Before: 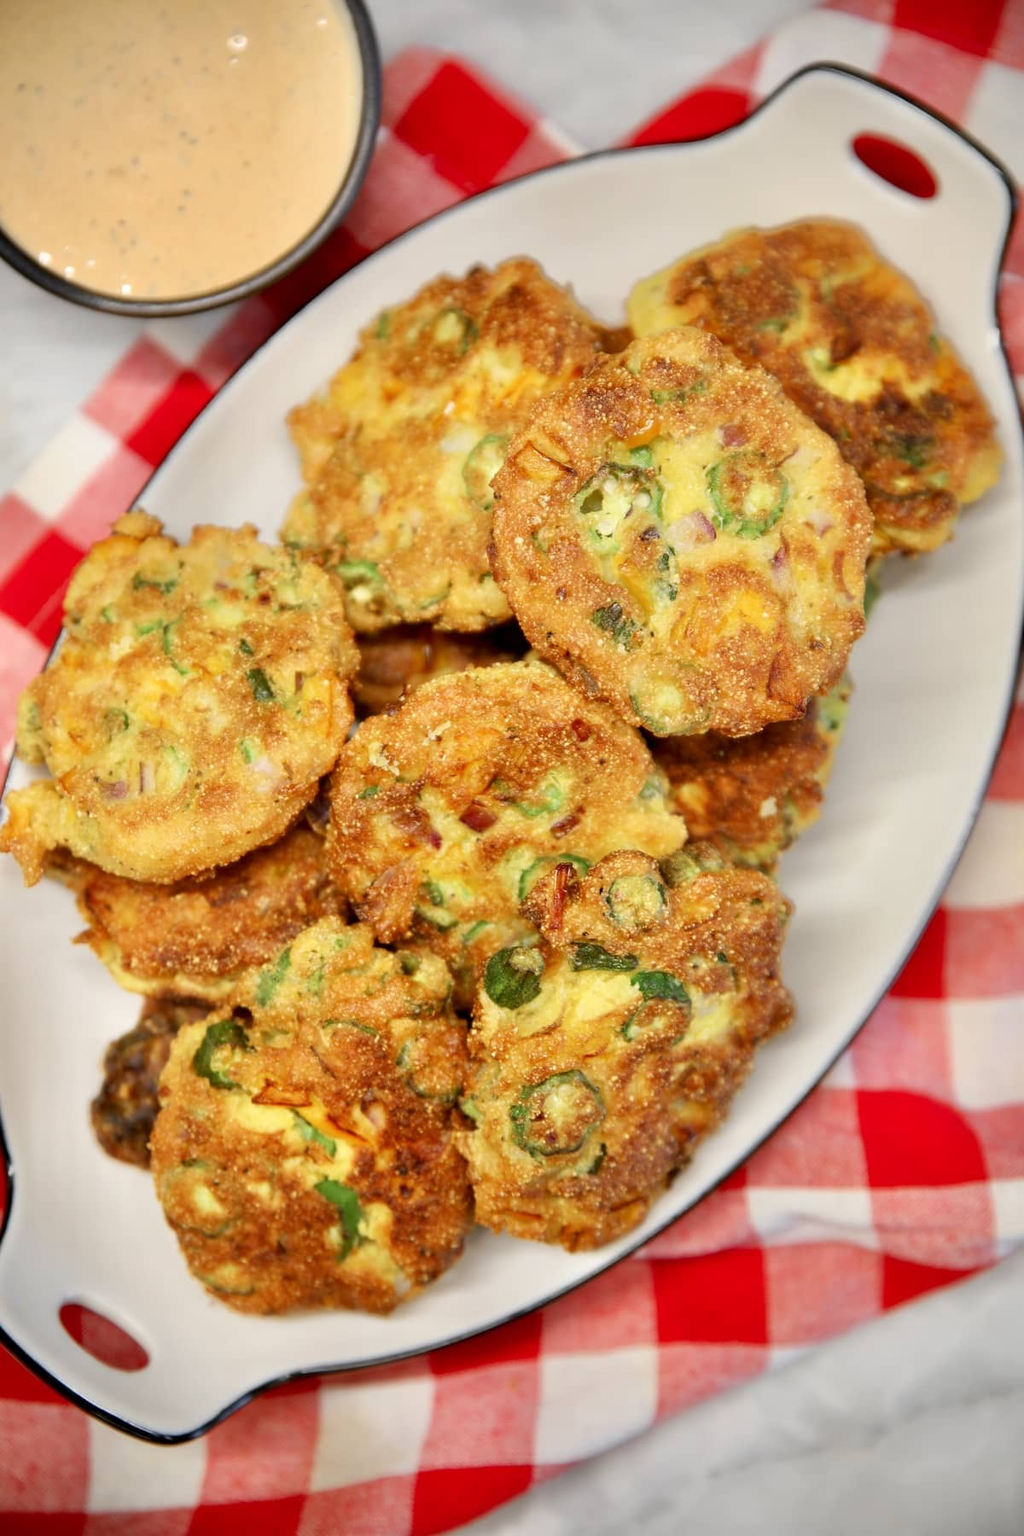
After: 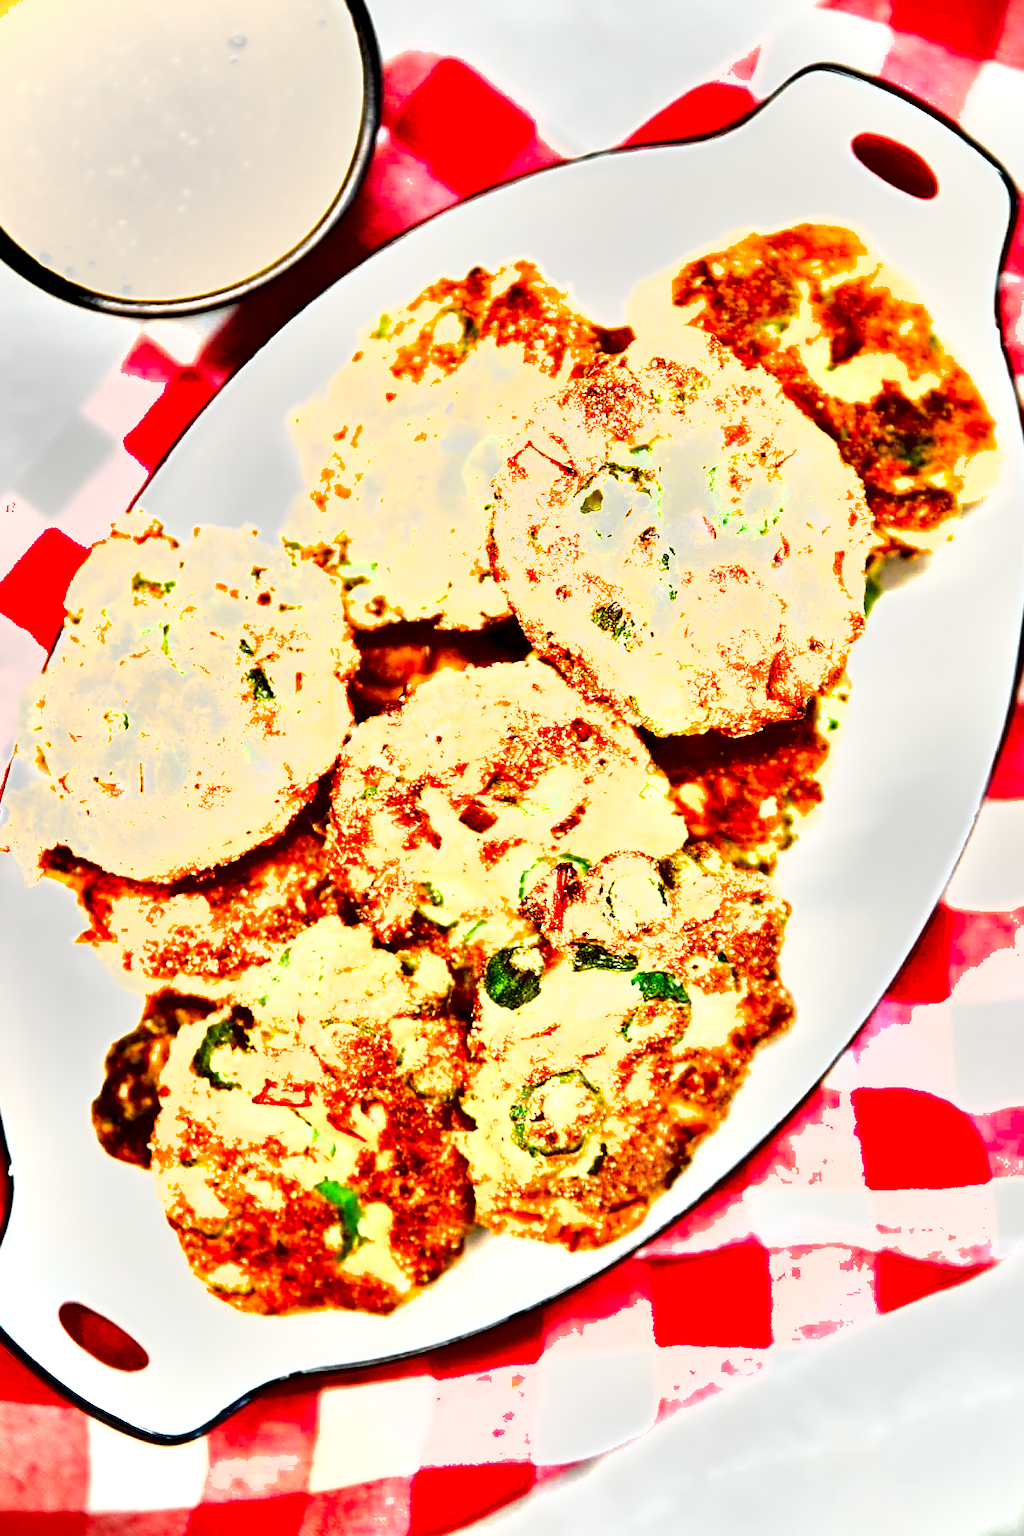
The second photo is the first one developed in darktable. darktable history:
color calibration: illuminant Planckian (black body), x 0.351, y 0.352, temperature 4794.27 K
sharpen: amount 0.2
exposure: black level correction 0, exposure 1.1 EV, compensate exposure bias true, compensate highlight preservation false
shadows and highlights: soften with gaussian
